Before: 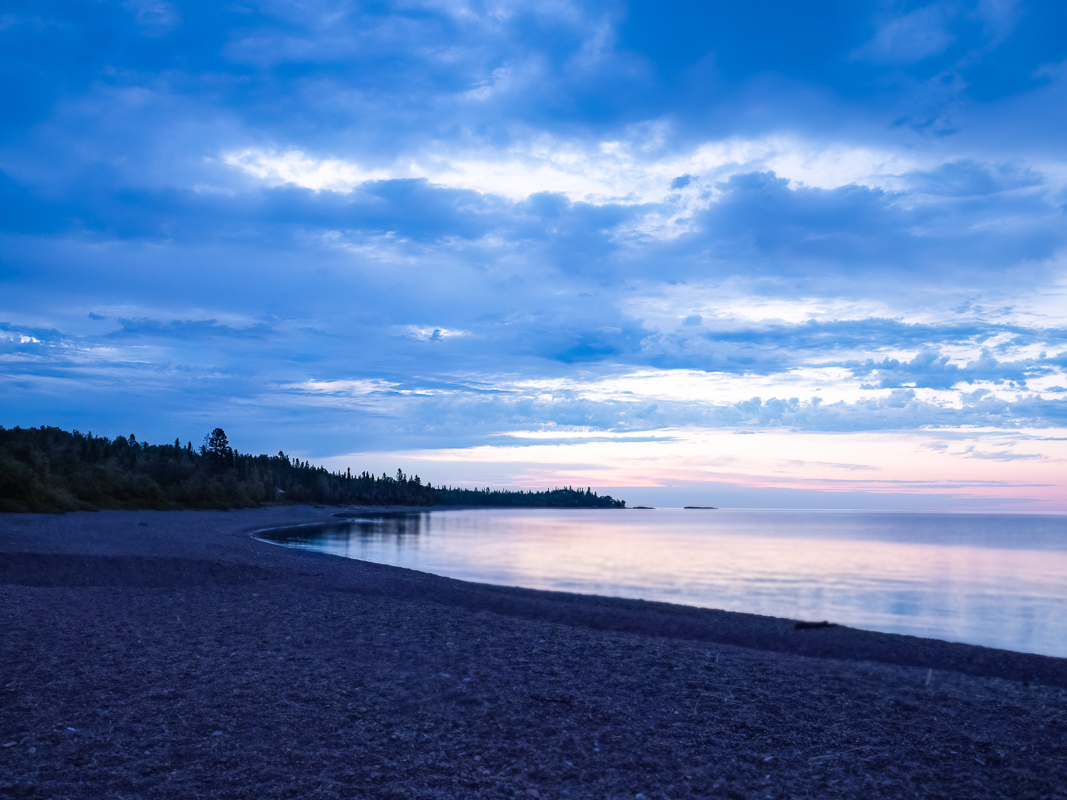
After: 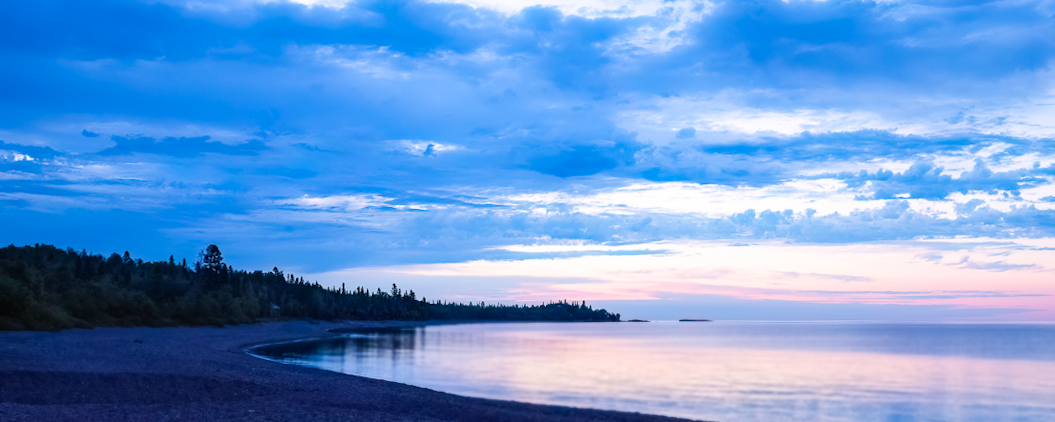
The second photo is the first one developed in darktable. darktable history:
rotate and perspective: rotation -0.45°, automatic cropping original format, crop left 0.008, crop right 0.992, crop top 0.012, crop bottom 0.988
color balance rgb: perceptual saturation grading › global saturation 20%, global vibrance 20%
crop and rotate: top 23.043%, bottom 23.437%
